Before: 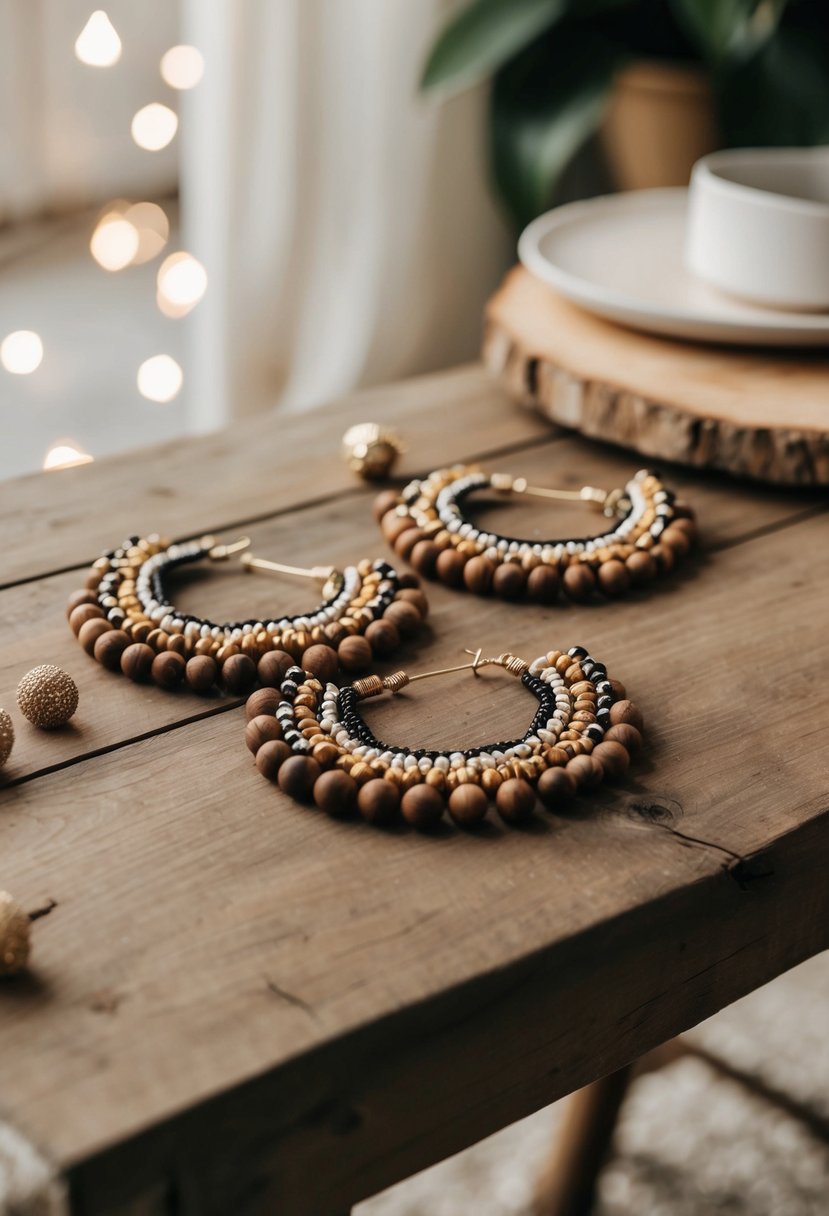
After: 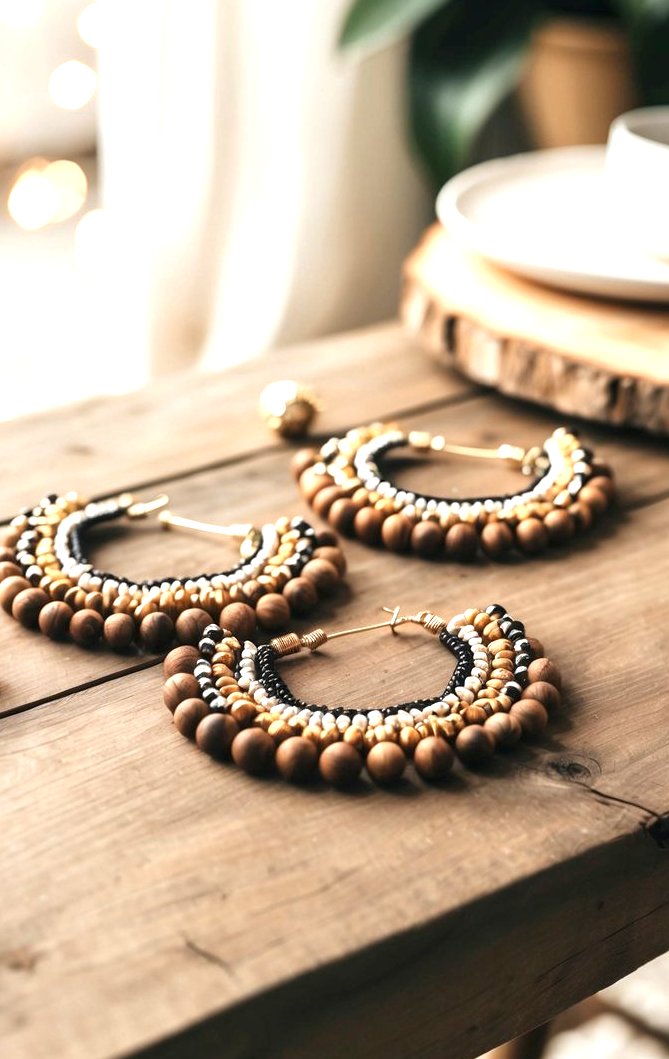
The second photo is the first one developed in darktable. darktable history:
crop: left 9.994%, top 3.506%, right 9.23%, bottom 9.386%
exposure: exposure 1.163 EV, compensate highlight preservation false
